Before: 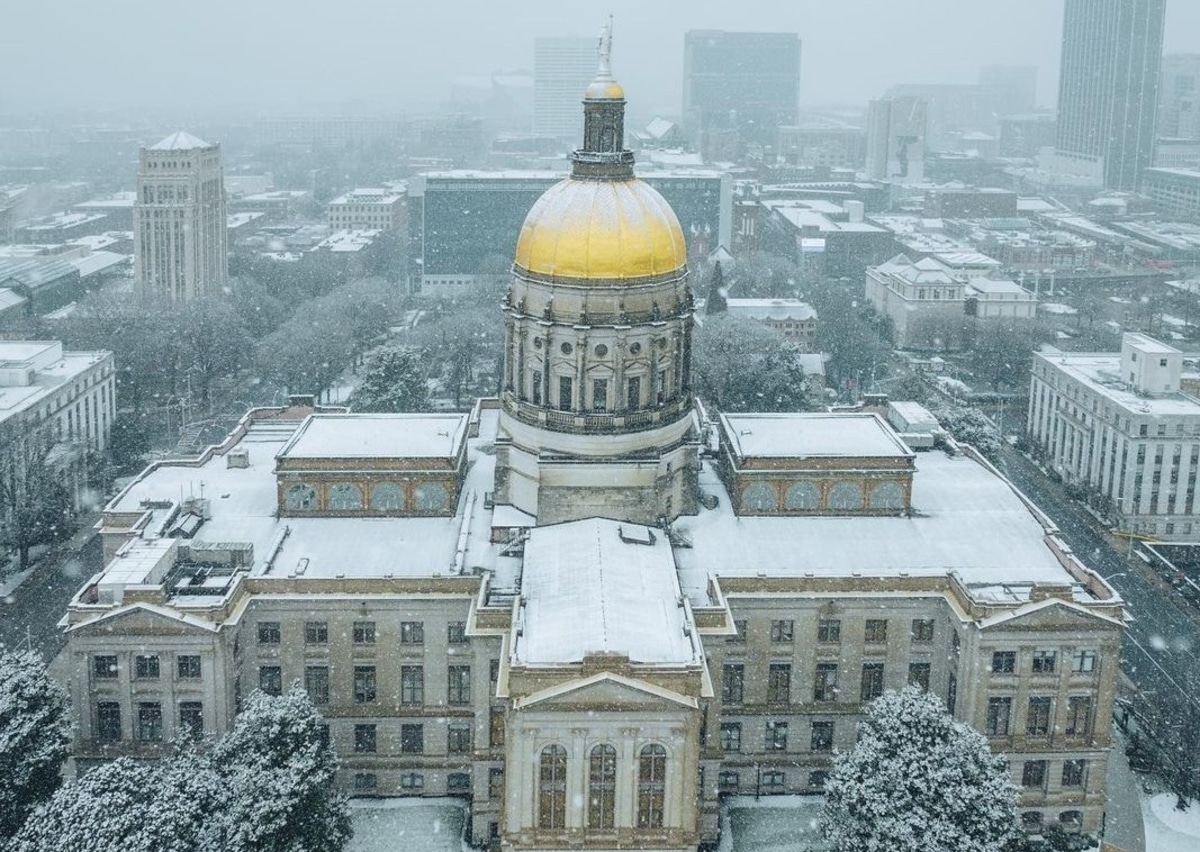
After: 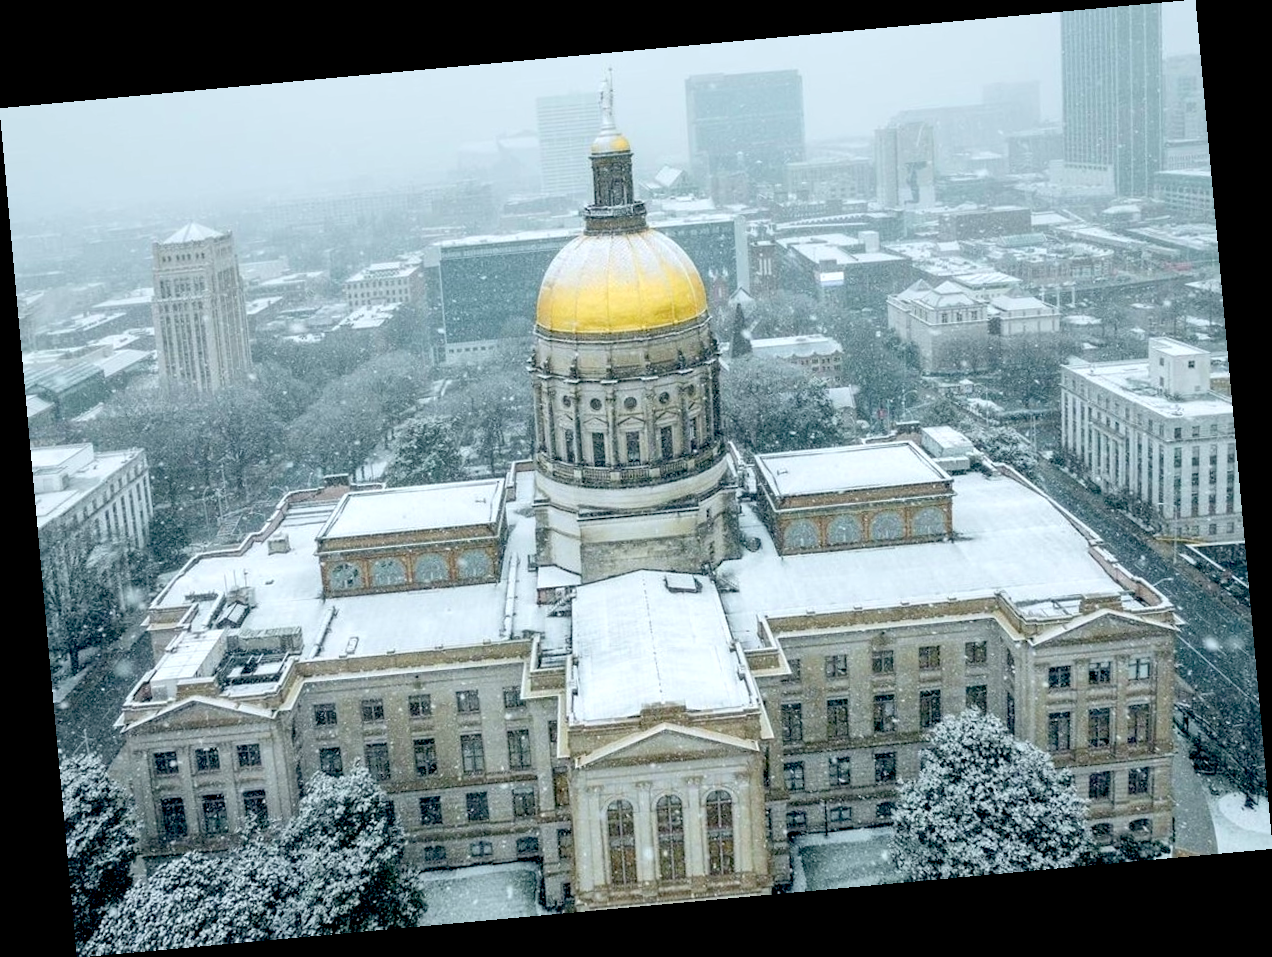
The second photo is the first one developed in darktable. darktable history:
rotate and perspective: rotation -5.2°, automatic cropping off
color balance: input saturation 99%
exposure: black level correction 0.031, exposure 0.304 EV, compensate highlight preservation false
